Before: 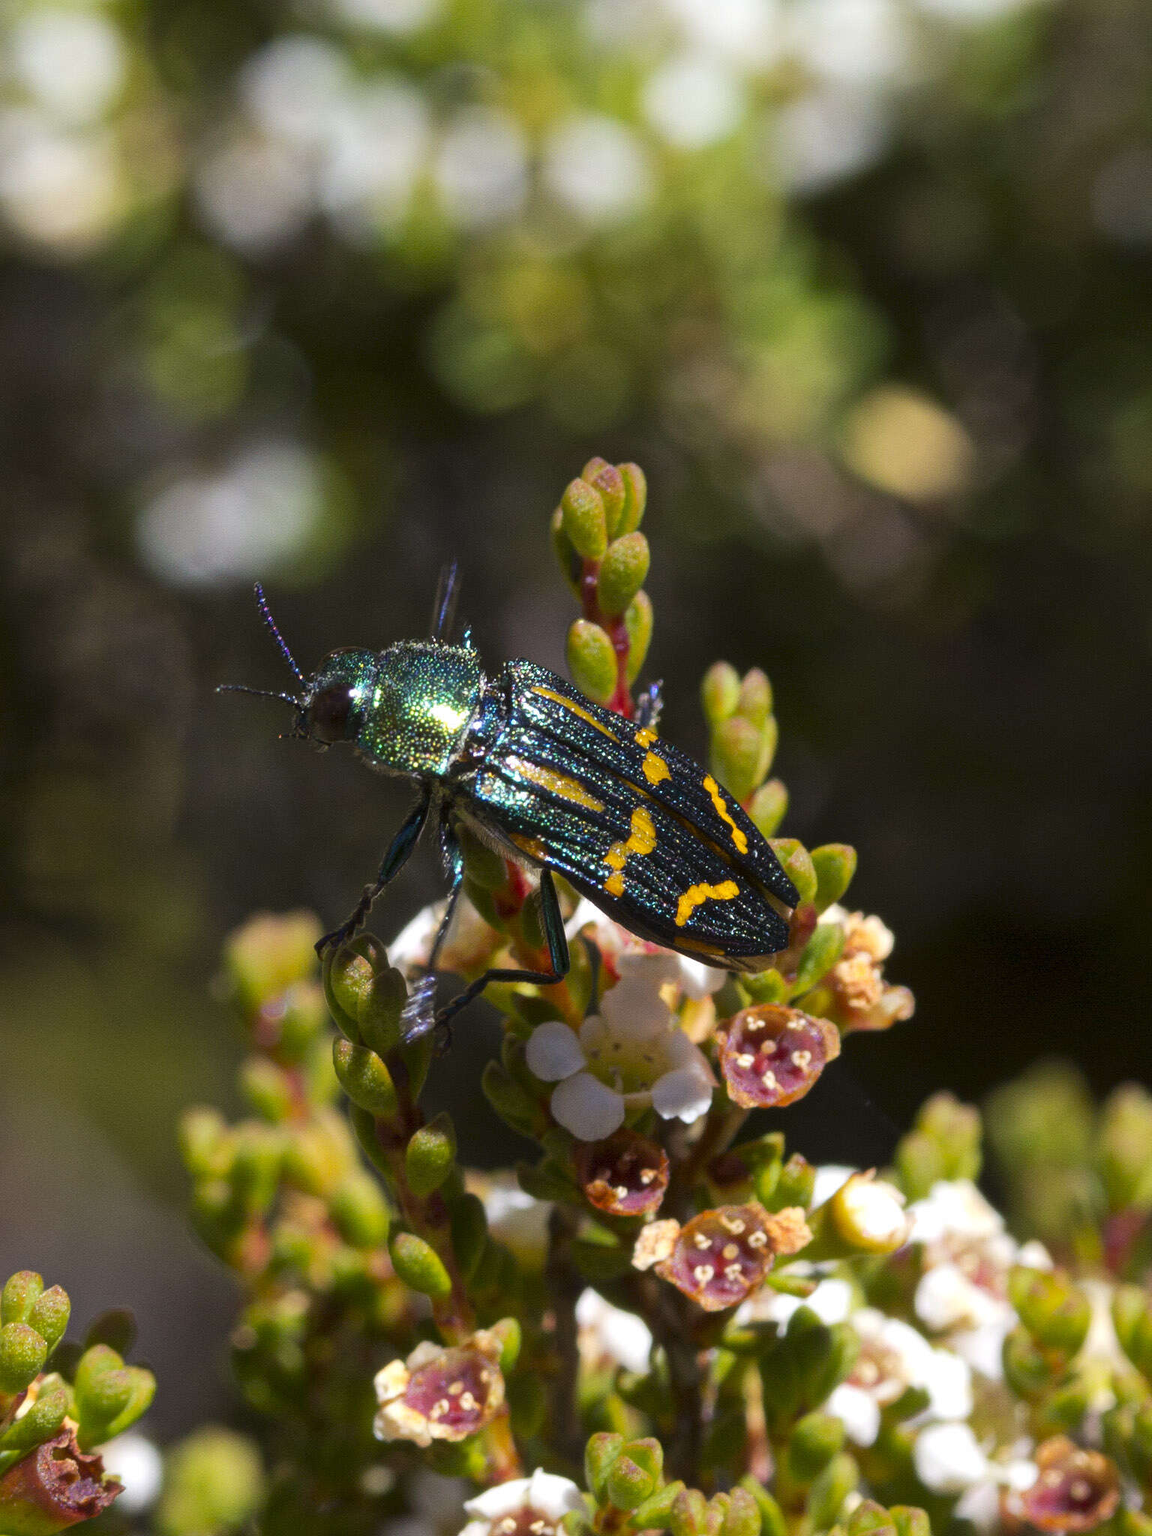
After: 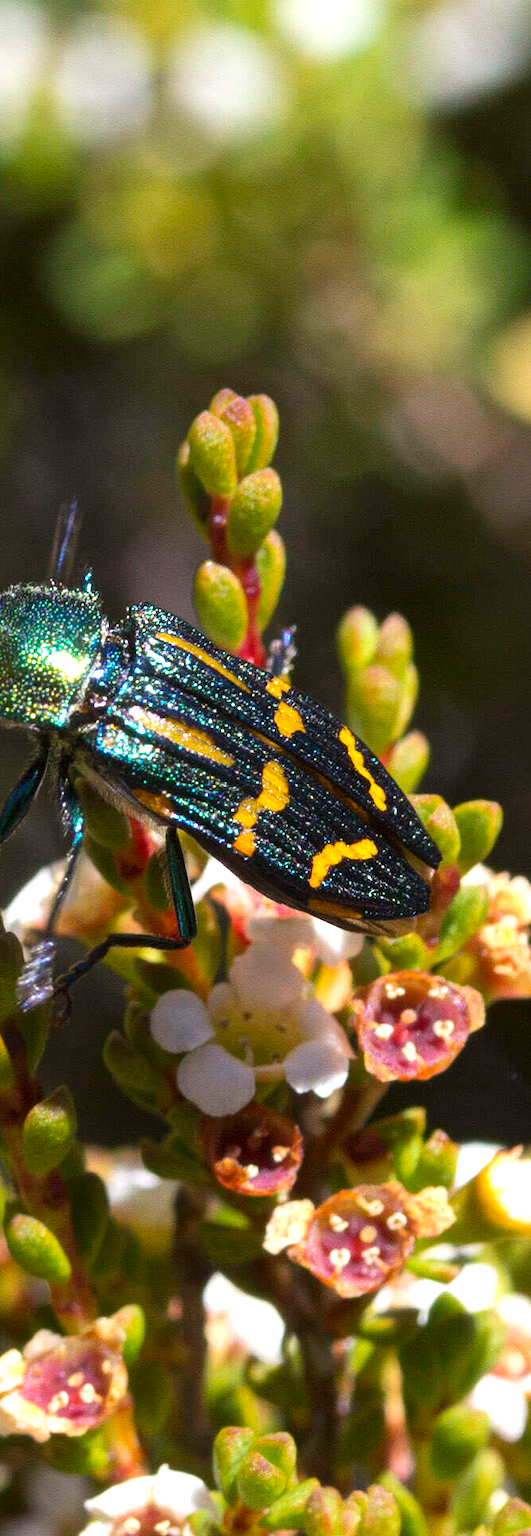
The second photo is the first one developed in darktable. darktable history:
exposure: black level correction 0, exposure 0.5 EV, compensate highlight preservation false
crop: left 33.452%, top 6.025%, right 23.155%
